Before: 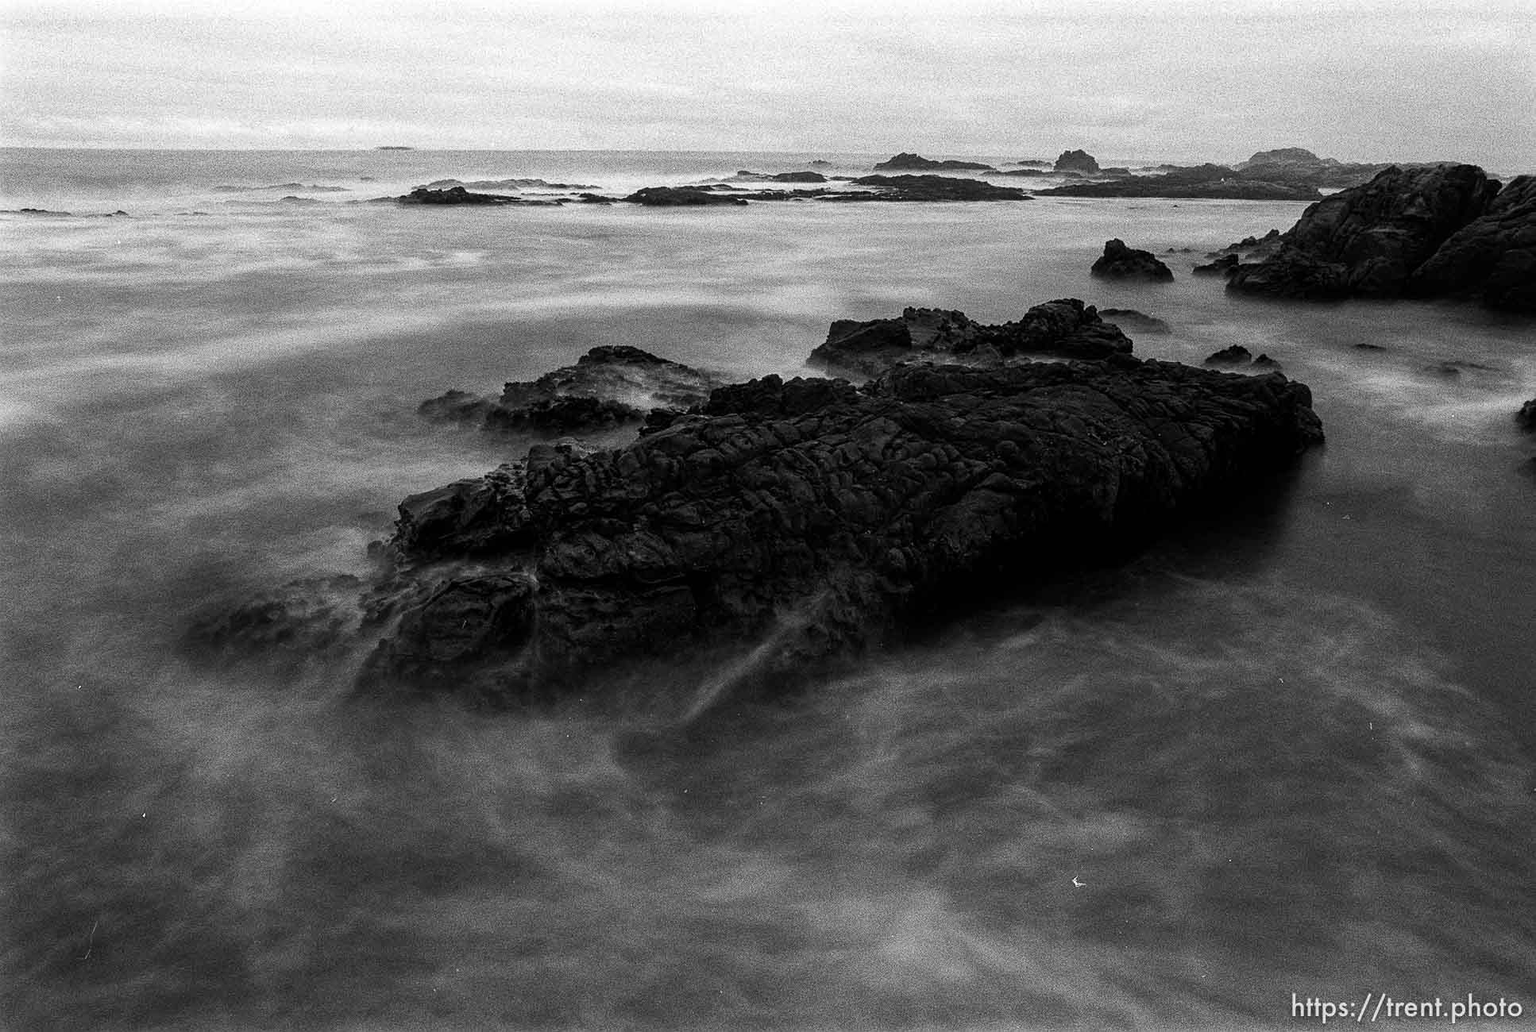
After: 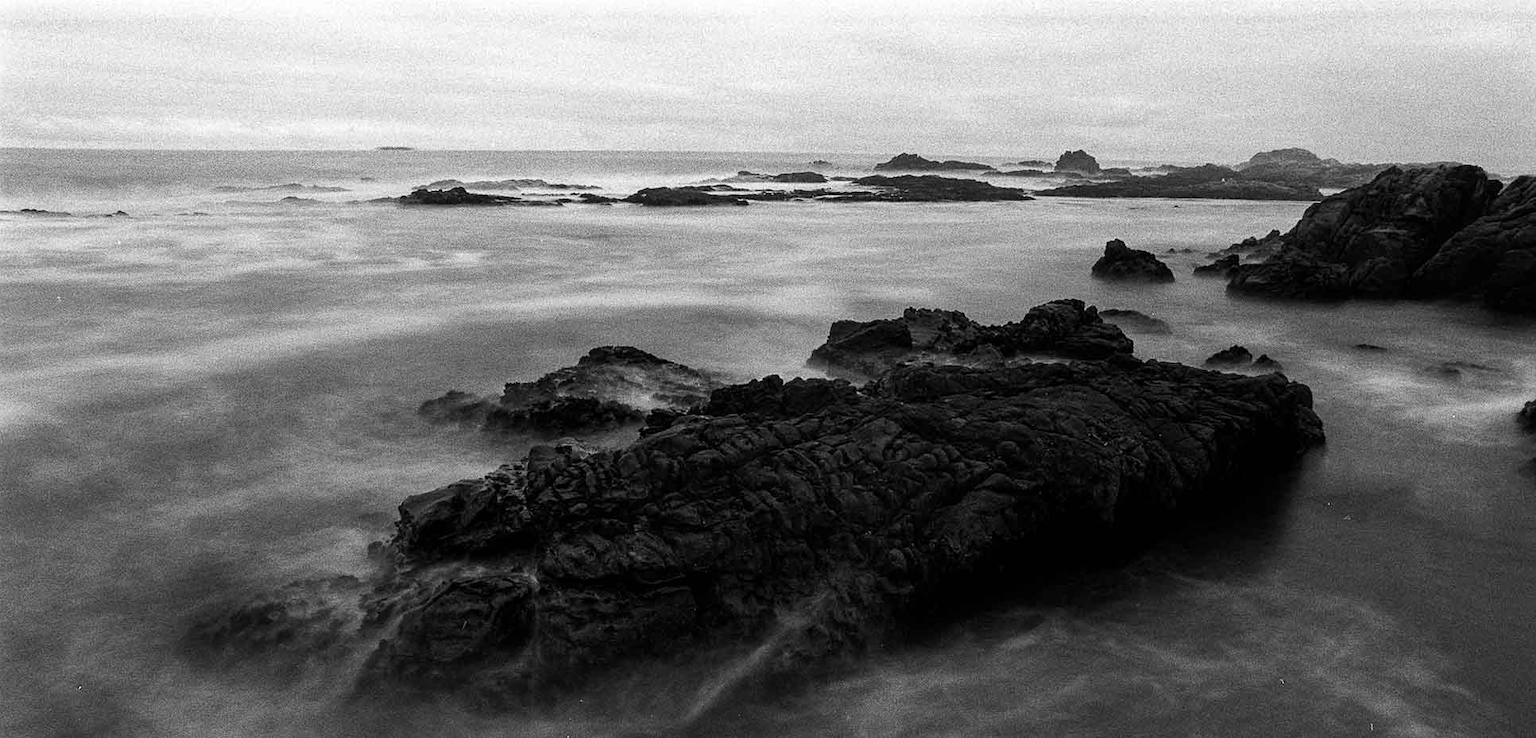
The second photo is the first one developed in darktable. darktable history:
crop: right 0.001%, bottom 28.527%
